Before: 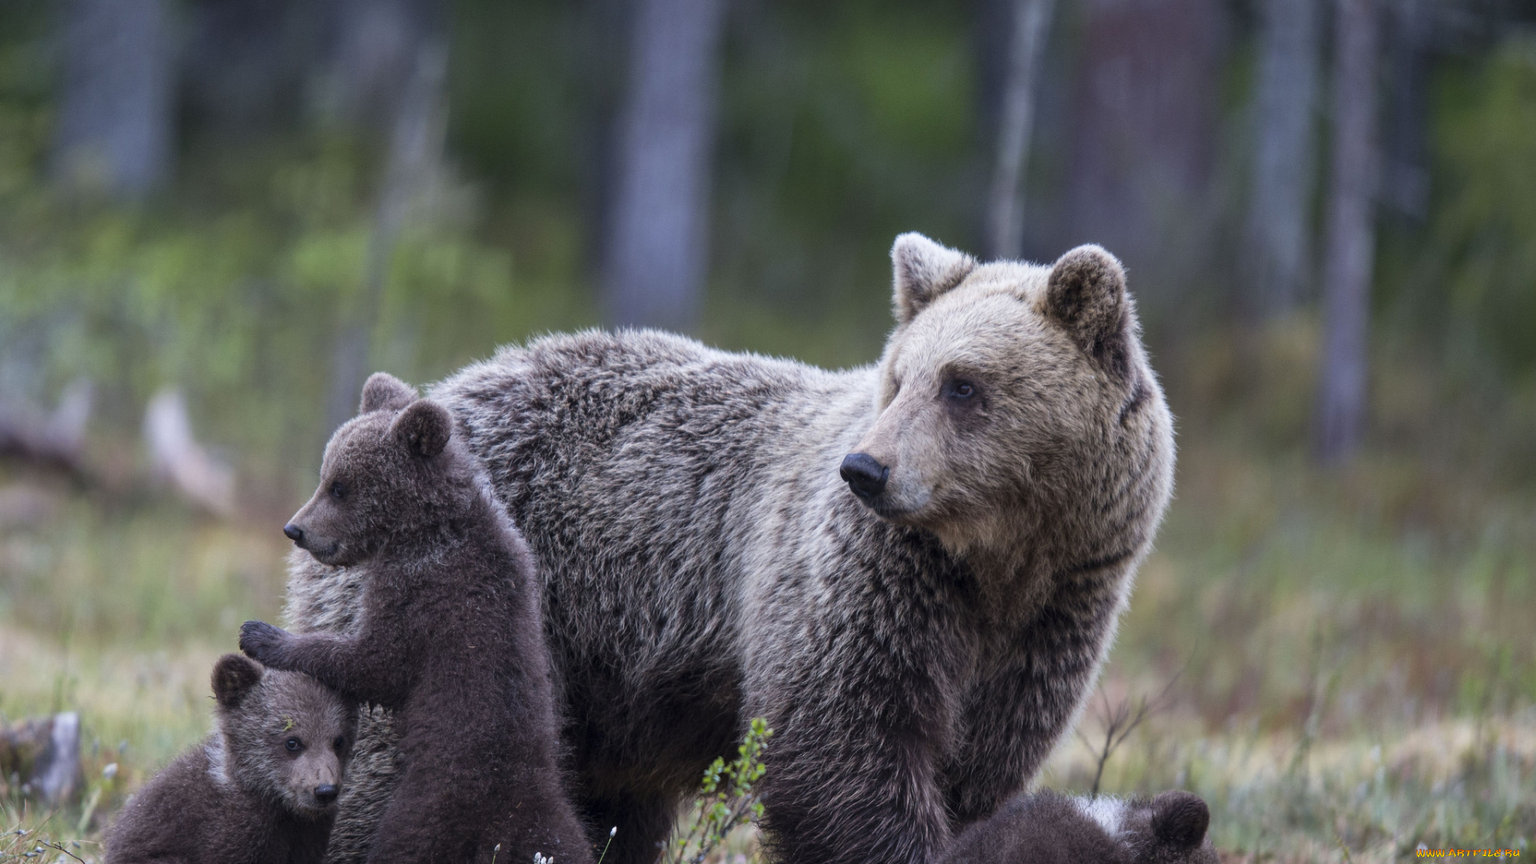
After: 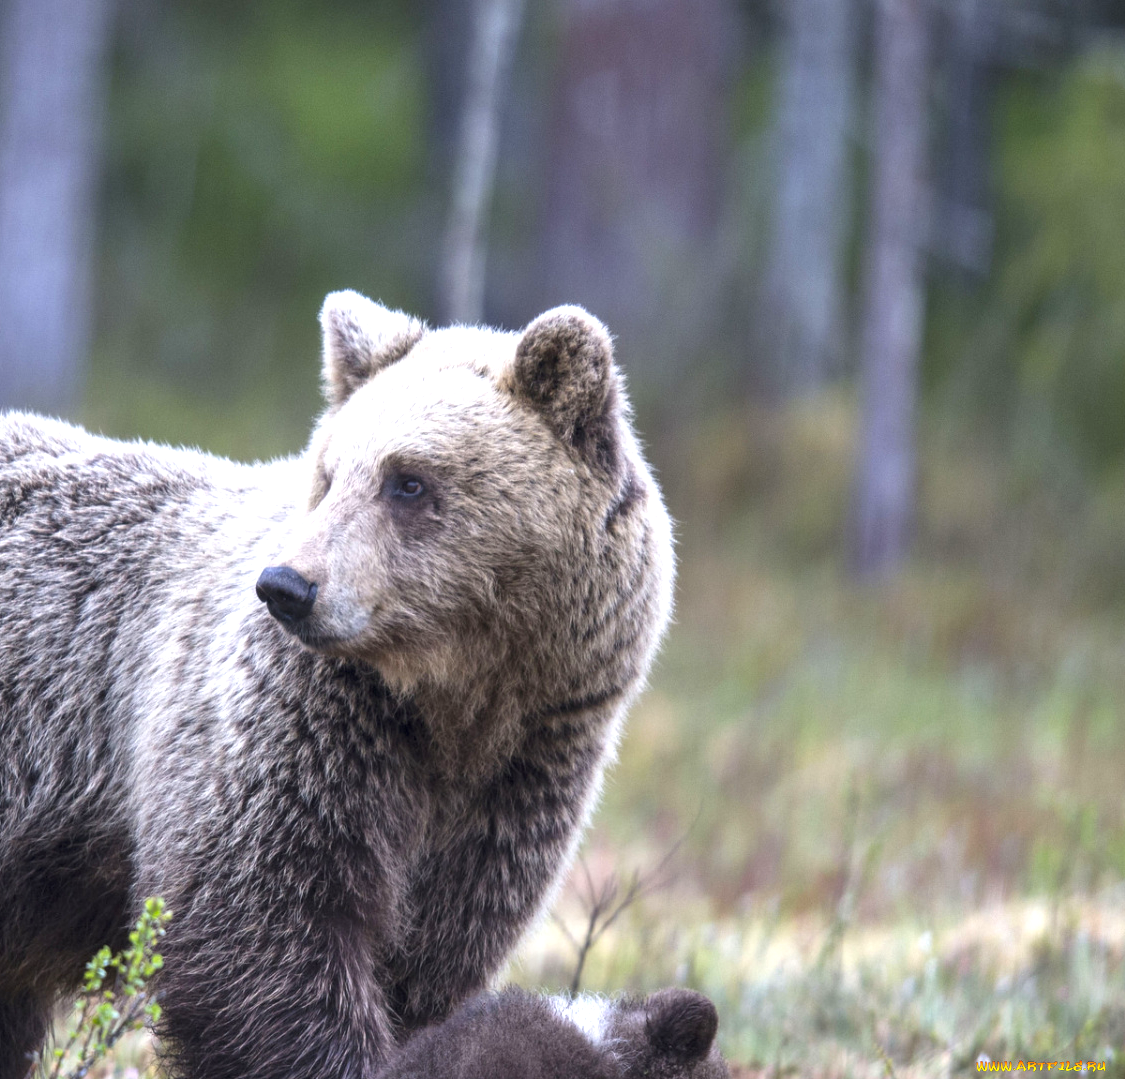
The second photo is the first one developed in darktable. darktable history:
crop: left 41.402%
exposure: exposure 0.95 EV, compensate highlight preservation false
